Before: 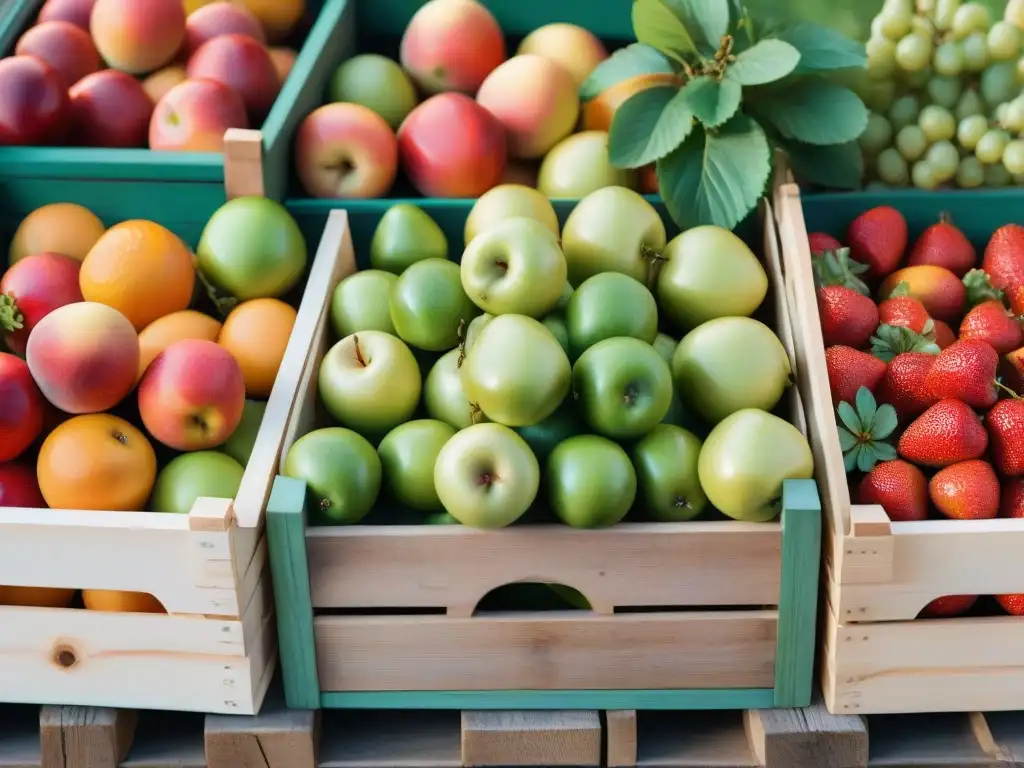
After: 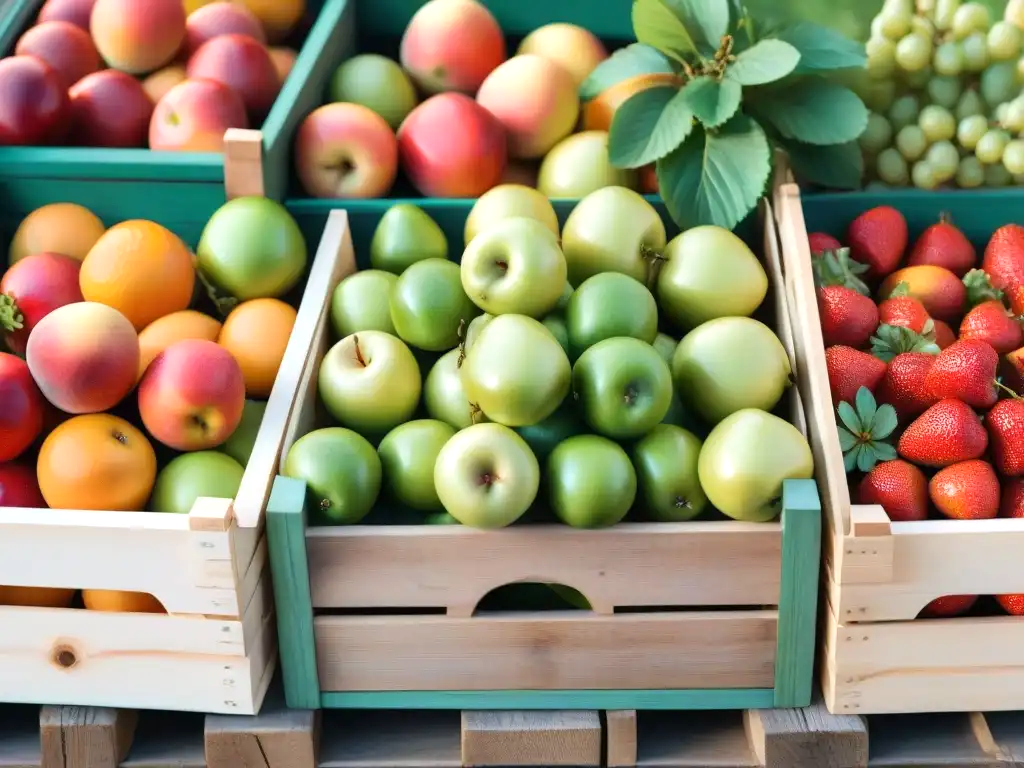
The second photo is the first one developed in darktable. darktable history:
exposure: exposure 0.298 EV, compensate exposure bias true, compensate highlight preservation false
